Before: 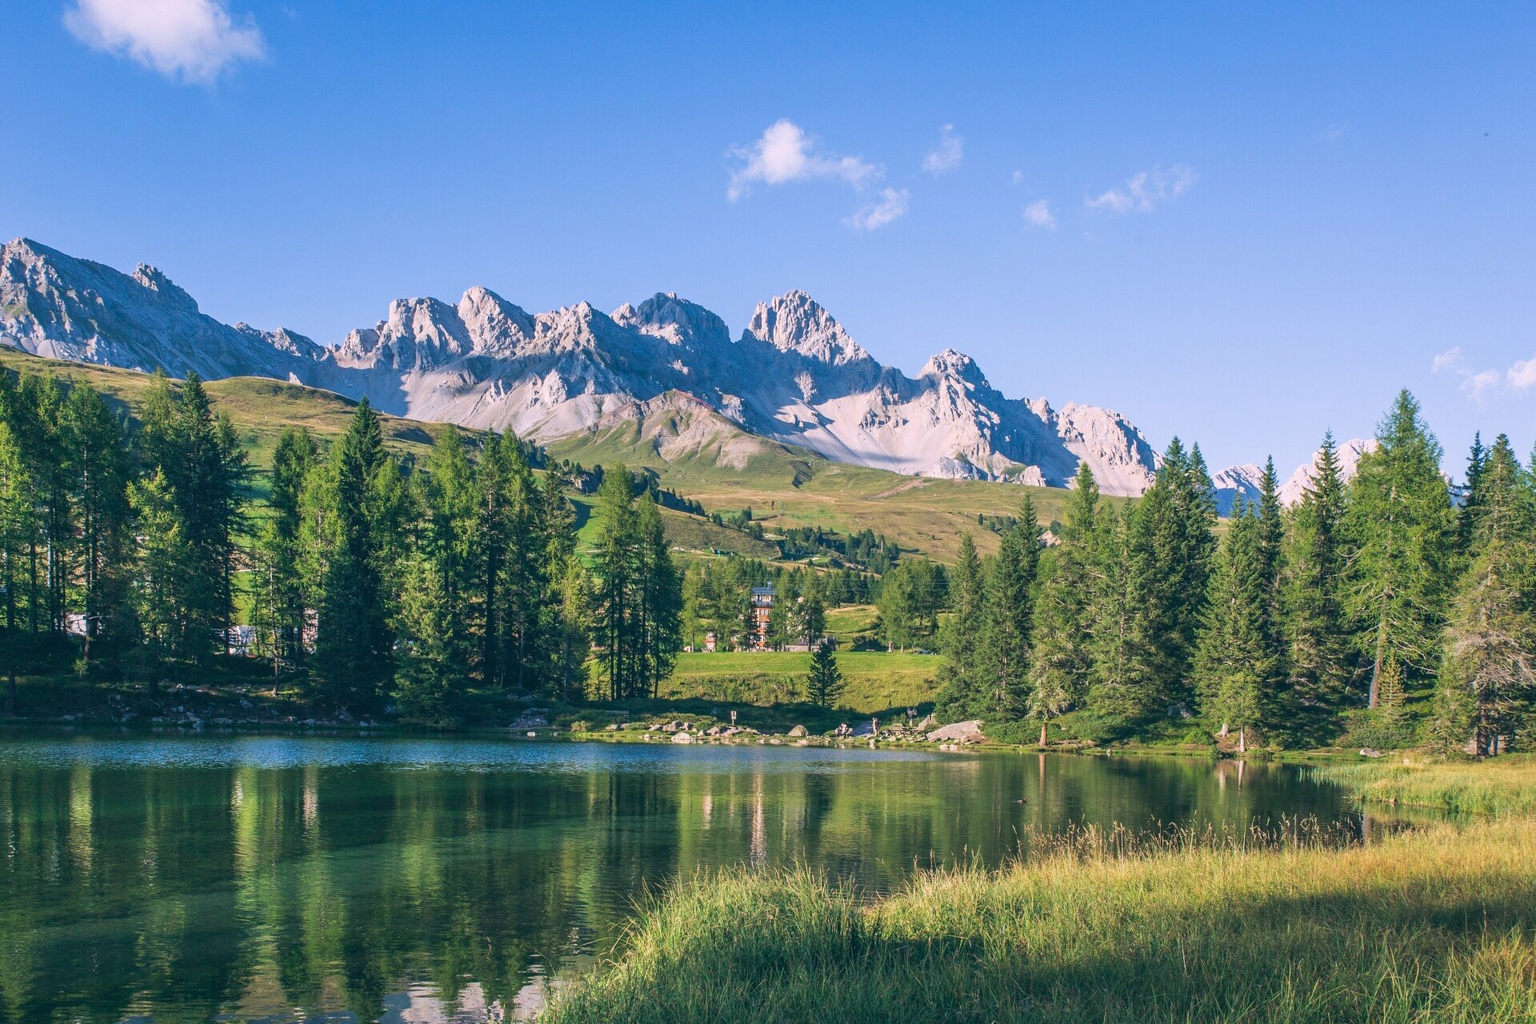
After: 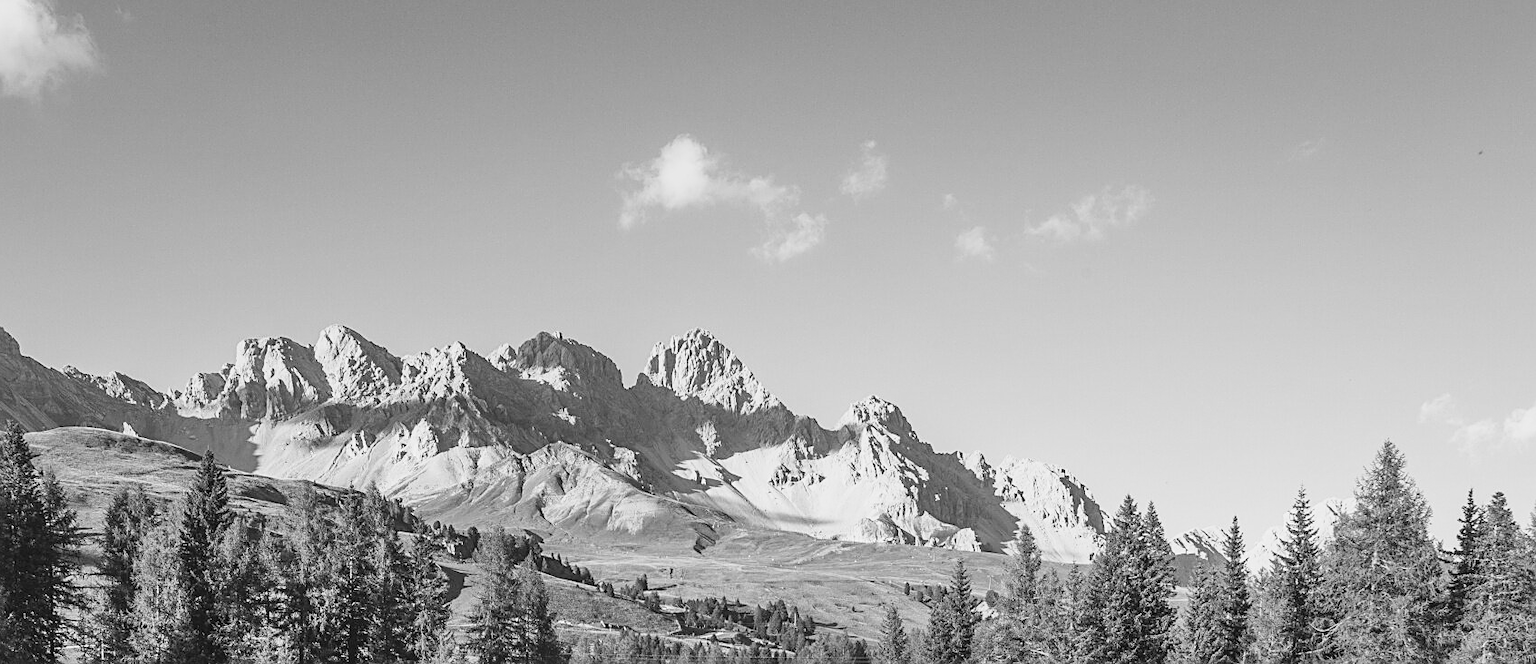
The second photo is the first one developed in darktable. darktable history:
sharpen: on, module defaults
crop and rotate: left 11.812%, bottom 42.776%
monochrome: size 1
tone curve: curves: ch0 [(0, 0) (0.091, 0.075) (0.409, 0.457) (0.733, 0.82) (0.844, 0.908) (0.909, 0.942) (1, 0.973)]; ch1 [(0, 0) (0.437, 0.404) (0.5, 0.5) (0.529, 0.556) (0.58, 0.606) (0.616, 0.654) (1, 1)]; ch2 [(0, 0) (0.442, 0.415) (0.5, 0.5) (0.535, 0.557) (0.585, 0.62) (1, 1)], color space Lab, independent channels, preserve colors none
